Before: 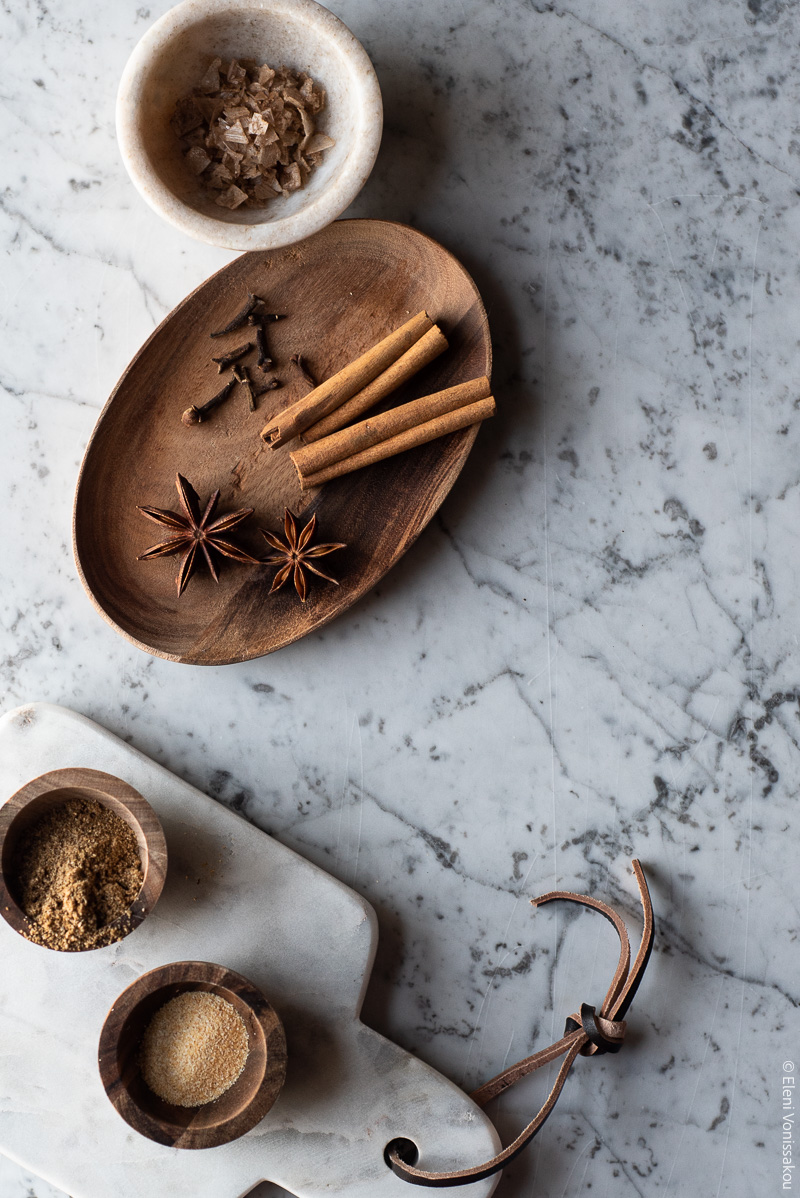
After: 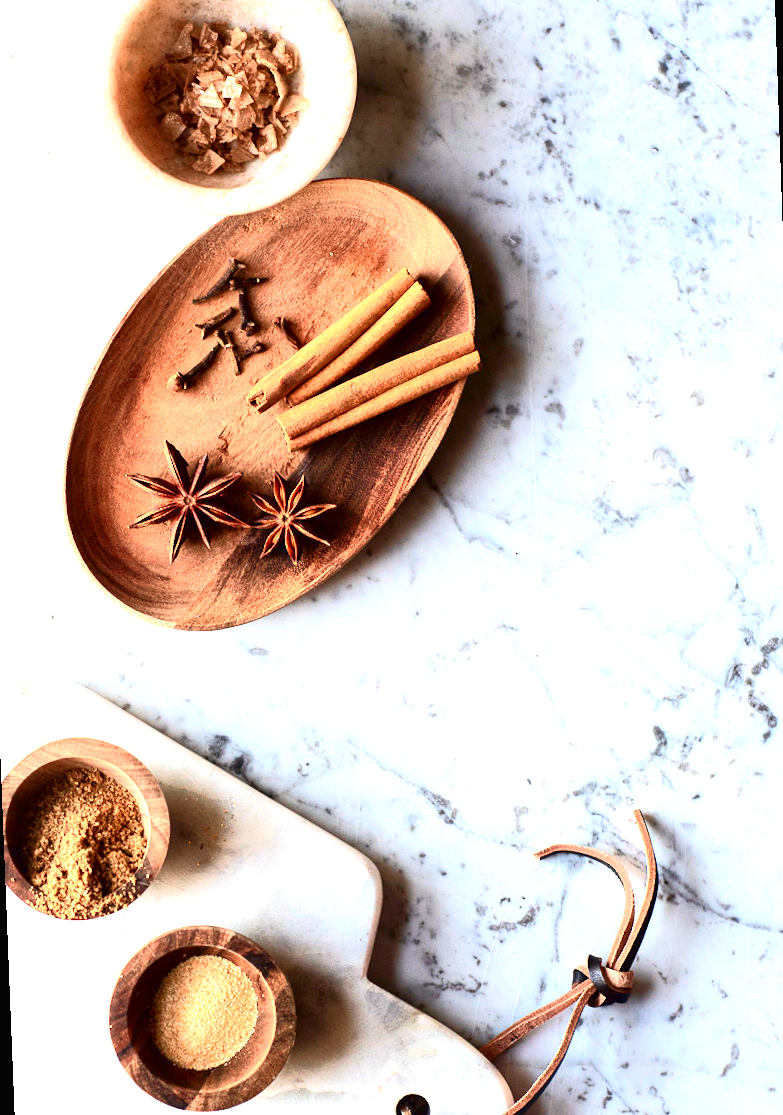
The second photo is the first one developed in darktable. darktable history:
exposure: black level correction 0.001, exposure 1.719 EV, compensate exposure bias true, compensate highlight preservation false
tone curve: curves: ch0 [(0, 0.013) (0.074, 0.044) (0.251, 0.234) (0.472, 0.511) (0.63, 0.752) (0.746, 0.866) (0.899, 0.956) (1, 1)]; ch1 [(0, 0) (0.08, 0.08) (0.347, 0.394) (0.455, 0.441) (0.5, 0.5) (0.517, 0.53) (0.563, 0.611) (0.617, 0.682) (0.756, 0.788) (0.92, 0.92) (1, 1)]; ch2 [(0, 0) (0.096, 0.056) (0.304, 0.204) (0.5, 0.5) (0.539, 0.575) (0.597, 0.644) (0.92, 0.92) (1, 1)], color space Lab, independent channels, preserve colors none
rotate and perspective: rotation -2.12°, lens shift (vertical) 0.009, lens shift (horizontal) -0.008, automatic cropping original format, crop left 0.036, crop right 0.964, crop top 0.05, crop bottom 0.959
